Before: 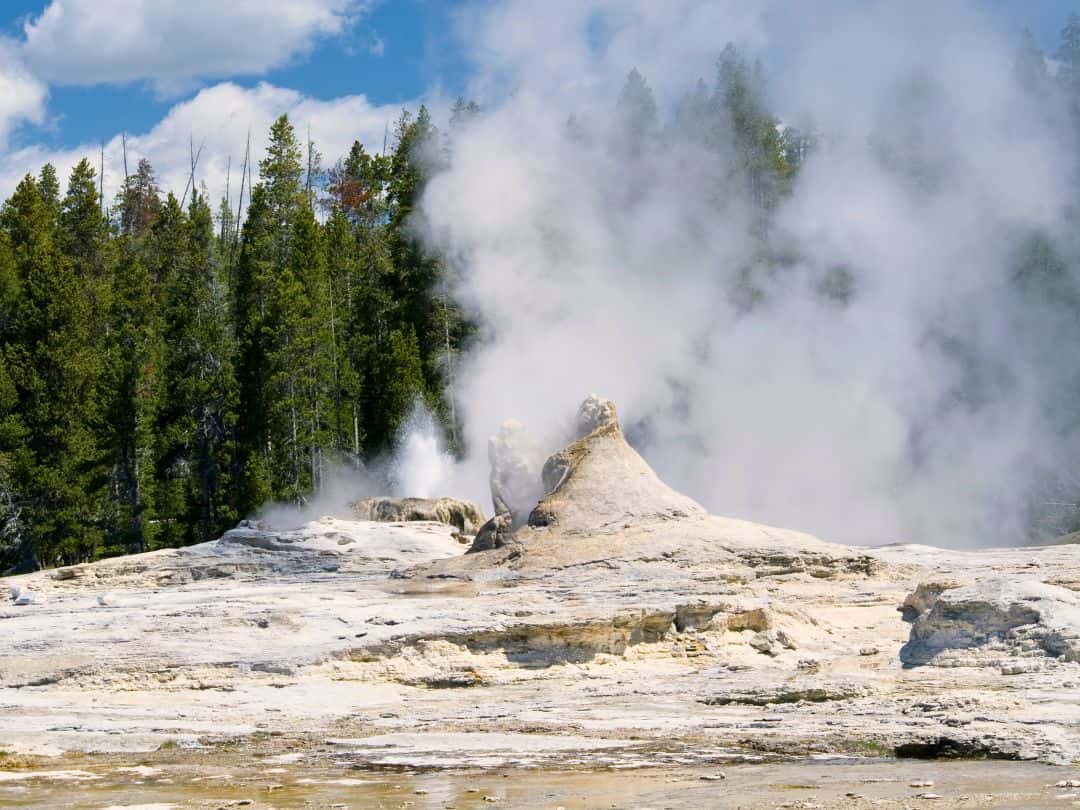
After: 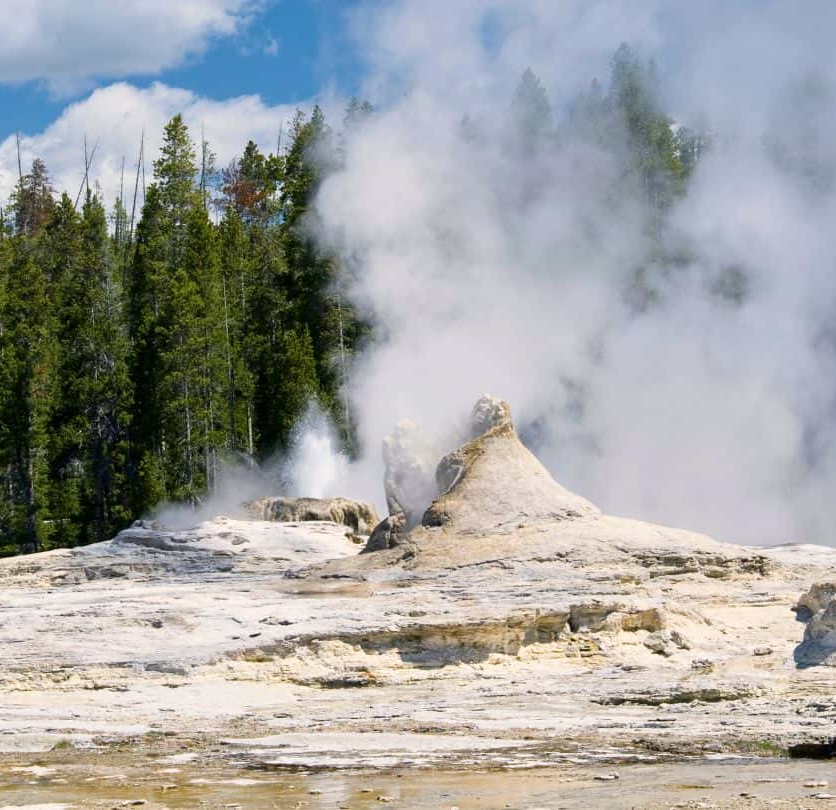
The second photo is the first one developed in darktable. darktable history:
crop: left 9.871%, right 12.687%
